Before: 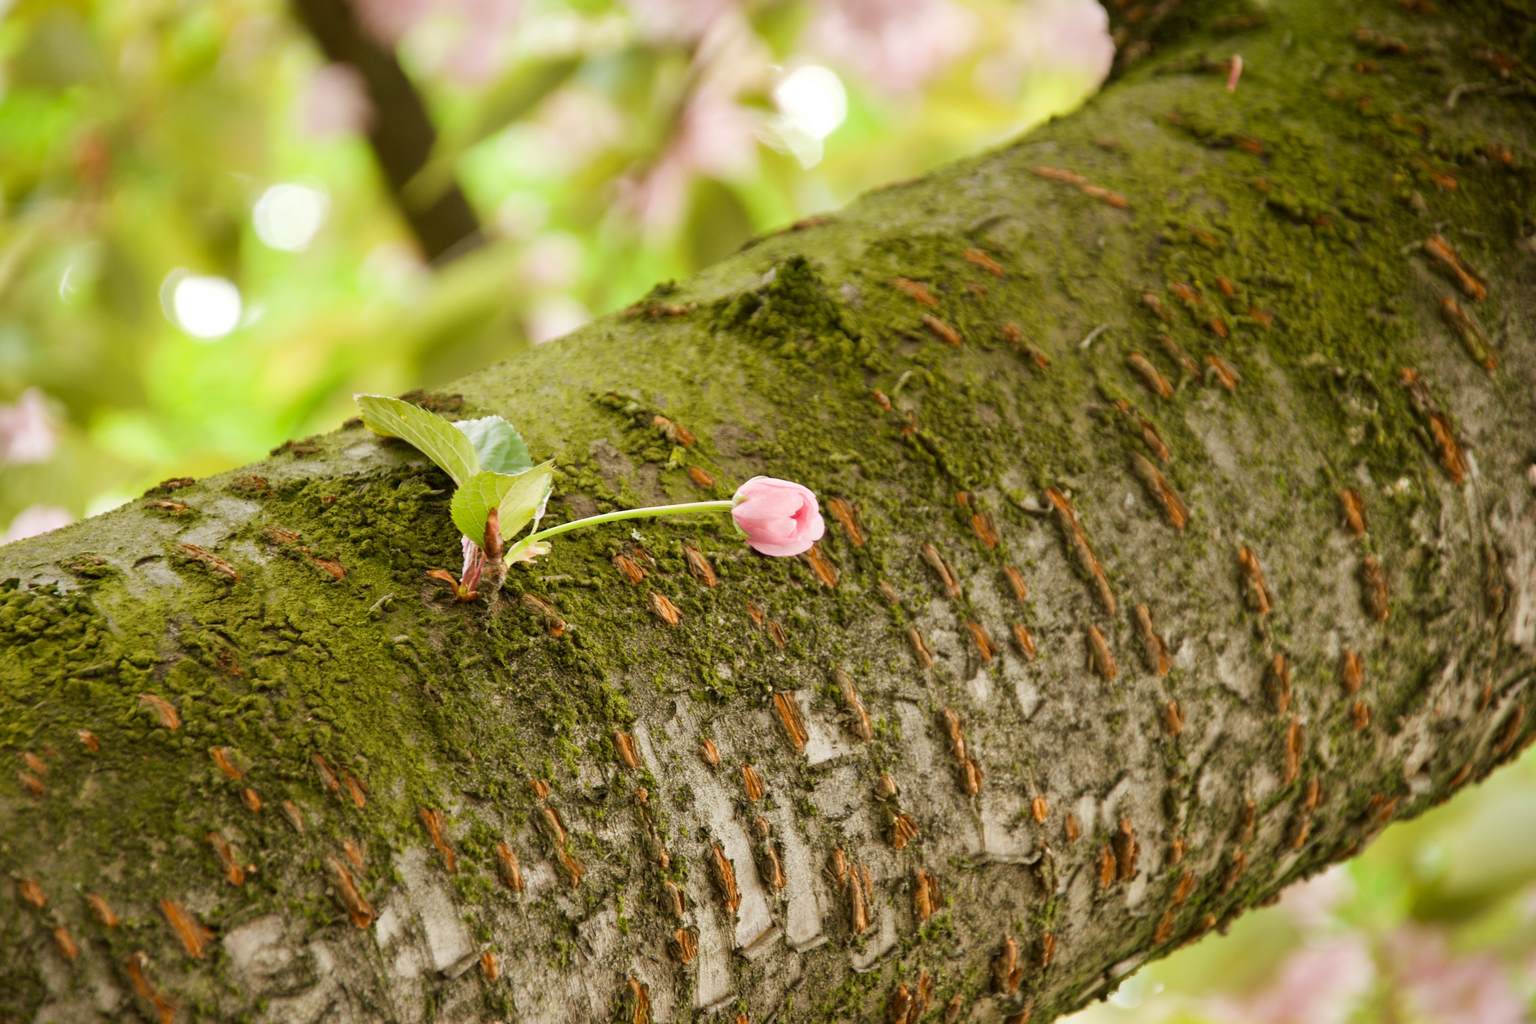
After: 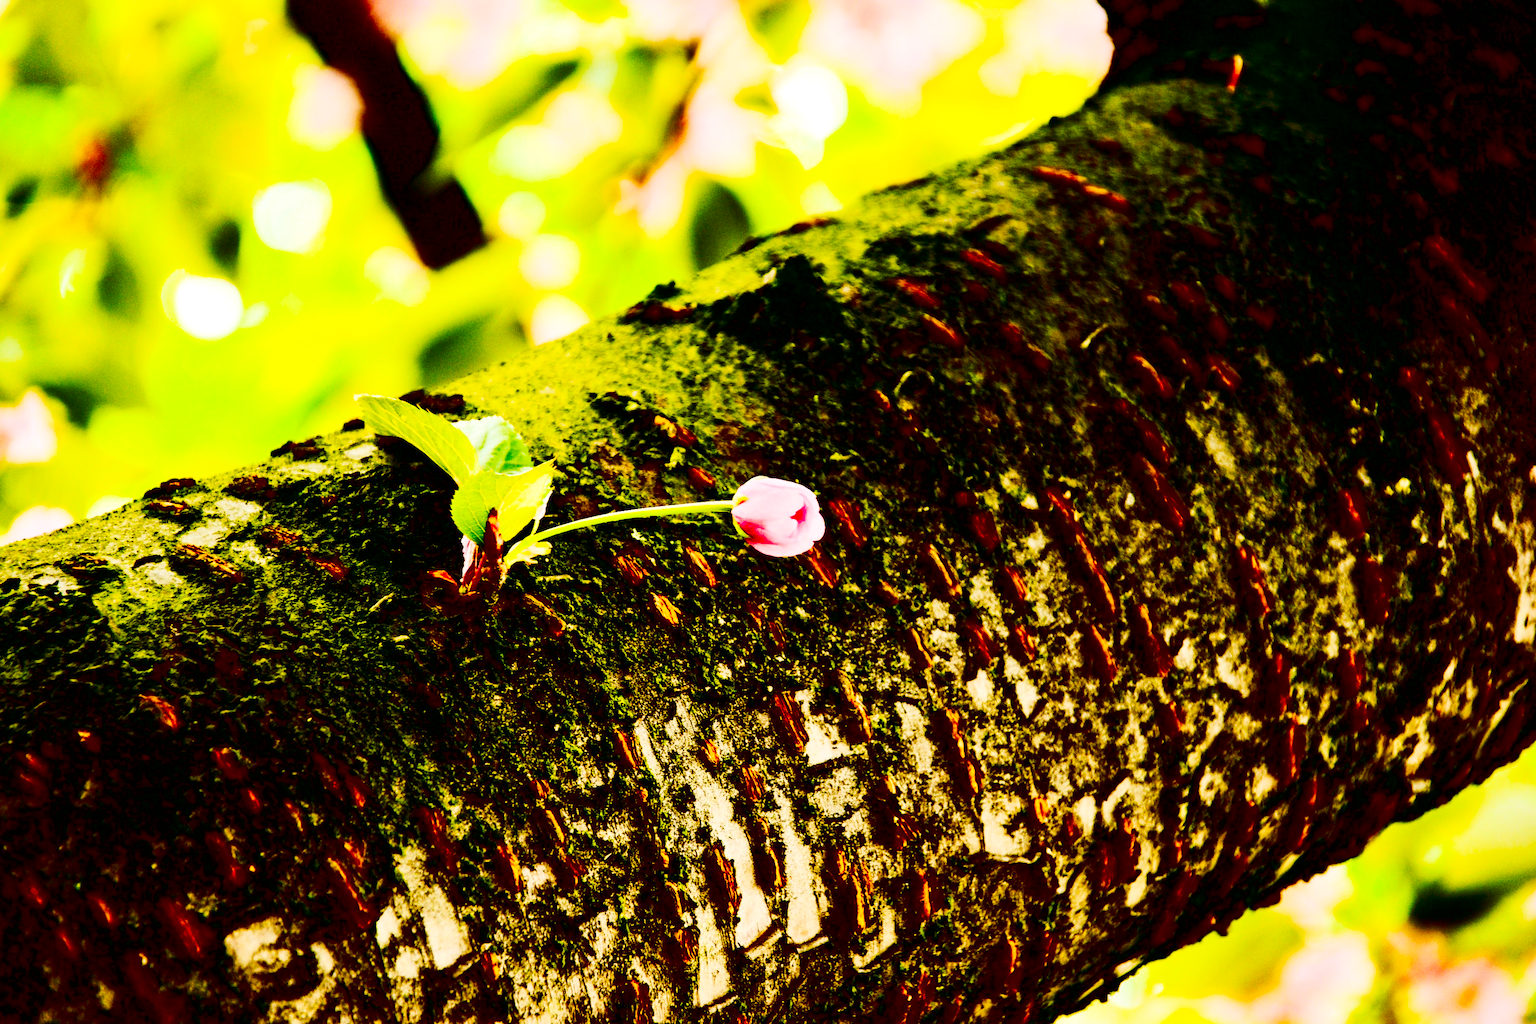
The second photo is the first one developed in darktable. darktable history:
color balance rgb: perceptual saturation grading › global saturation 45%, perceptual saturation grading › highlights -25%, perceptual saturation grading › shadows 50%, perceptual brilliance grading › global brilliance 3%, global vibrance 3%
contrast brightness saturation: contrast 0.77, brightness -1, saturation 1
tone curve: curves: ch0 [(0, 0) (0.003, 0.003) (0.011, 0.014) (0.025, 0.033) (0.044, 0.06) (0.069, 0.096) (0.1, 0.132) (0.136, 0.174) (0.177, 0.226) (0.224, 0.282) (0.277, 0.352) (0.335, 0.435) (0.399, 0.524) (0.468, 0.615) (0.543, 0.695) (0.623, 0.771) (0.709, 0.835) (0.801, 0.894) (0.898, 0.944) (1, 1)], preserve colors none
